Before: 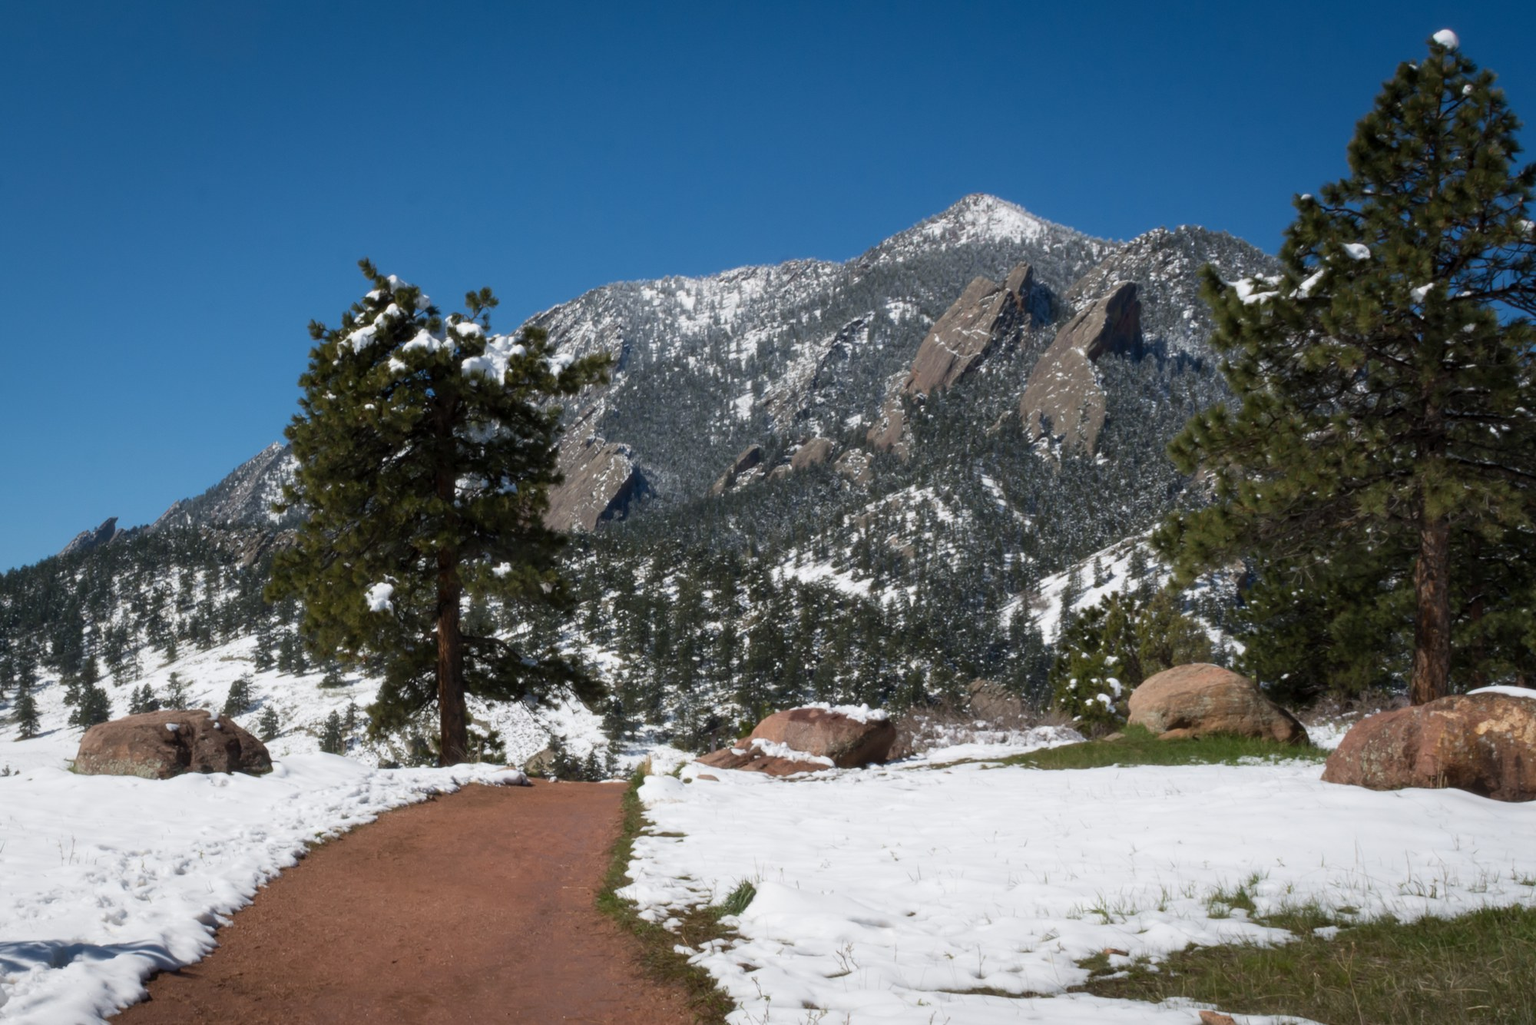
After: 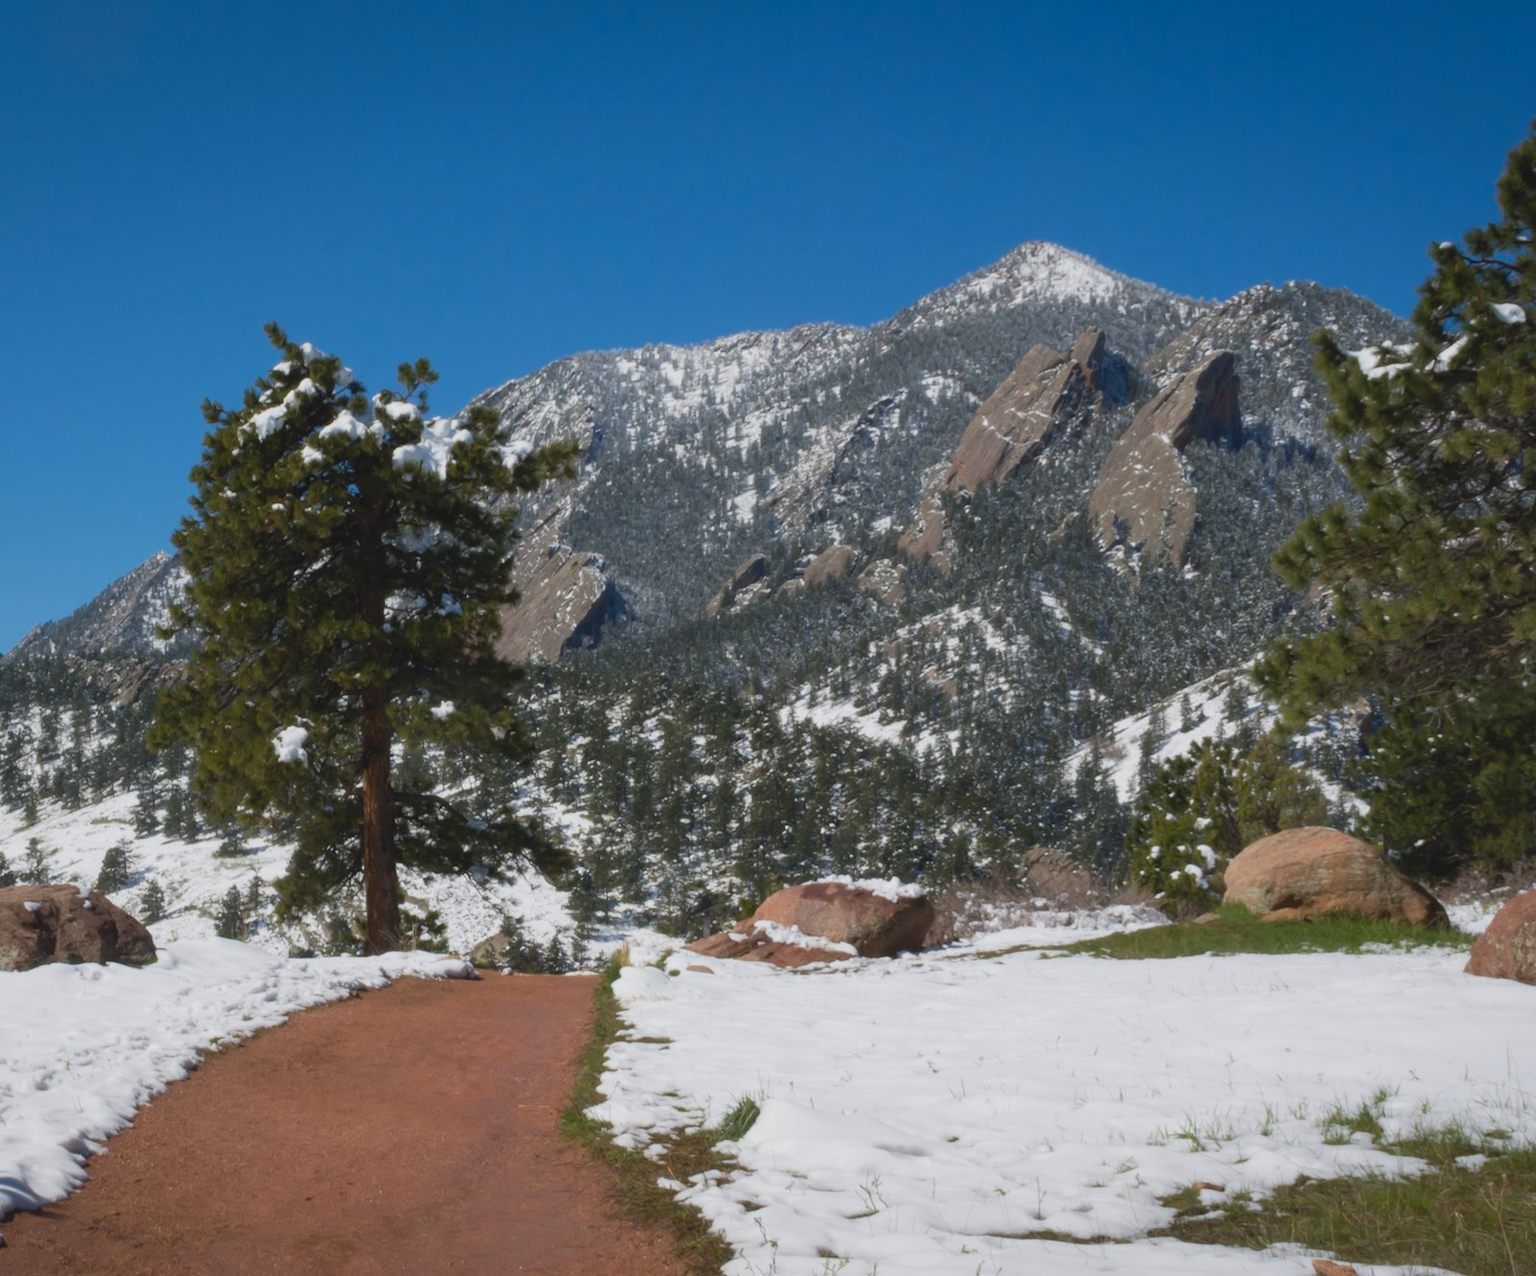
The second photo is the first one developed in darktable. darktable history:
crop and rotate: left 9.597%, right 10.195%
lowpass: radius 0.1, contrast 0.85, saturation 1.1, unbound 0
